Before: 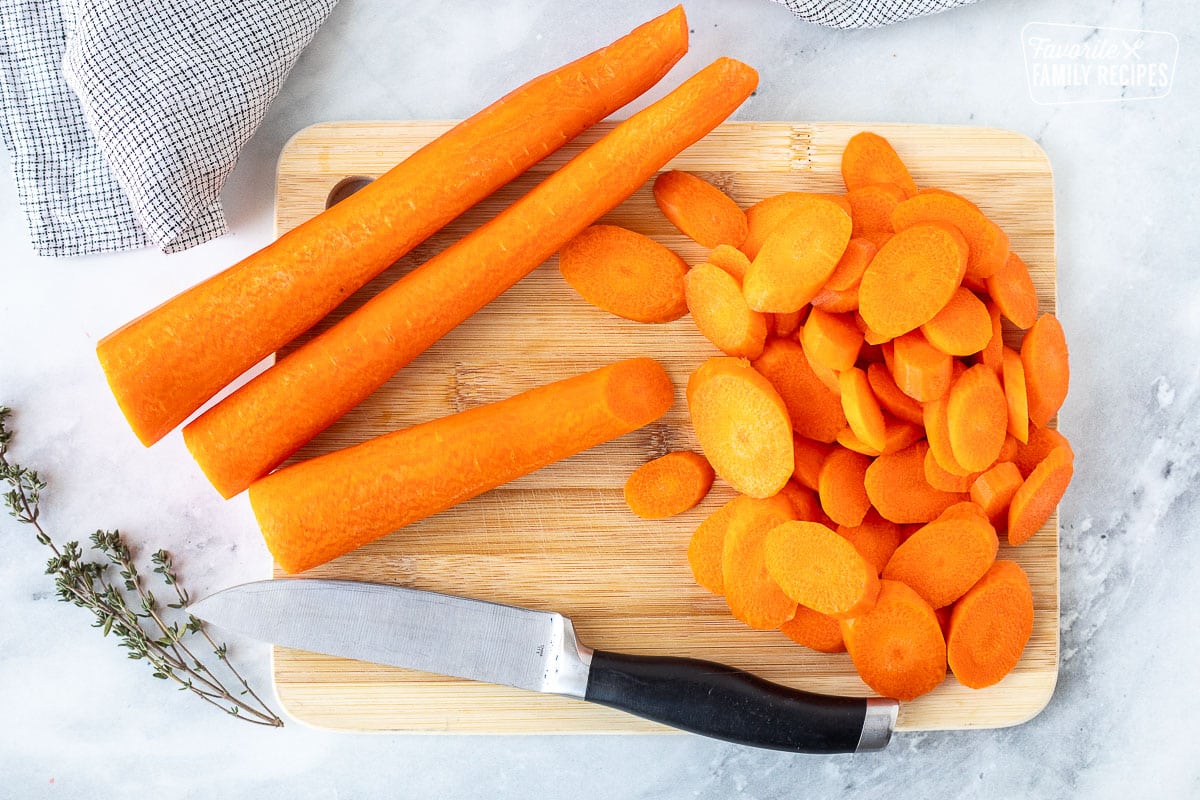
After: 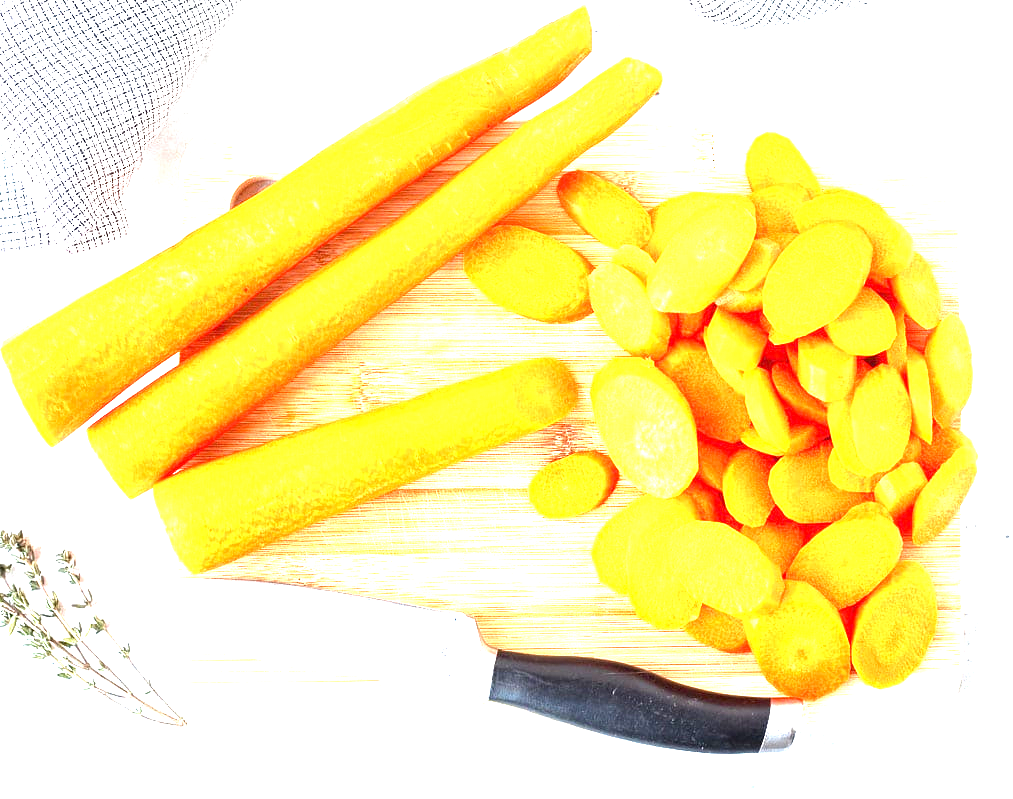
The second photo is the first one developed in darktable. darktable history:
exposure: exposure 2.279 EV, compensate exposure bias true, compensate highlight preservation false
crop: left 8.048%, right 7.456%
